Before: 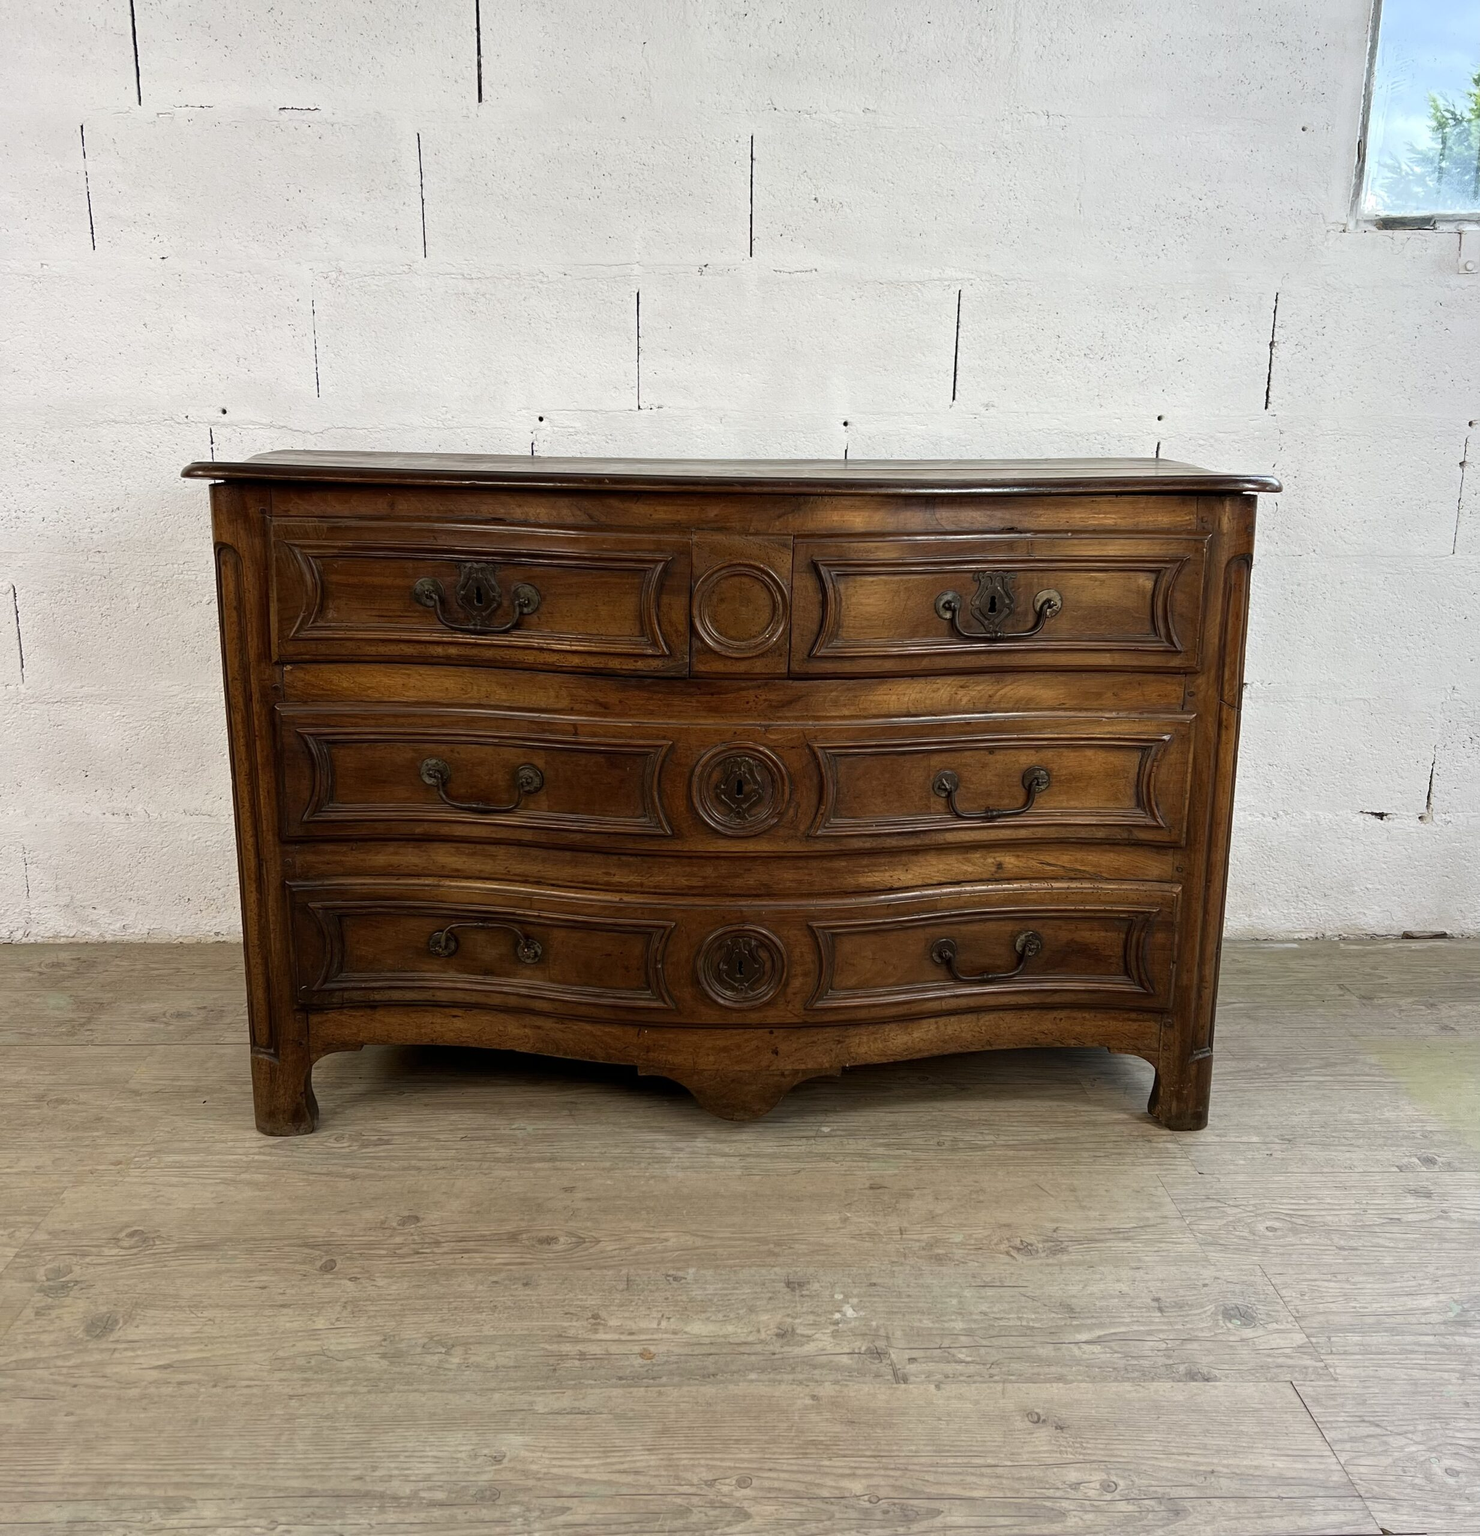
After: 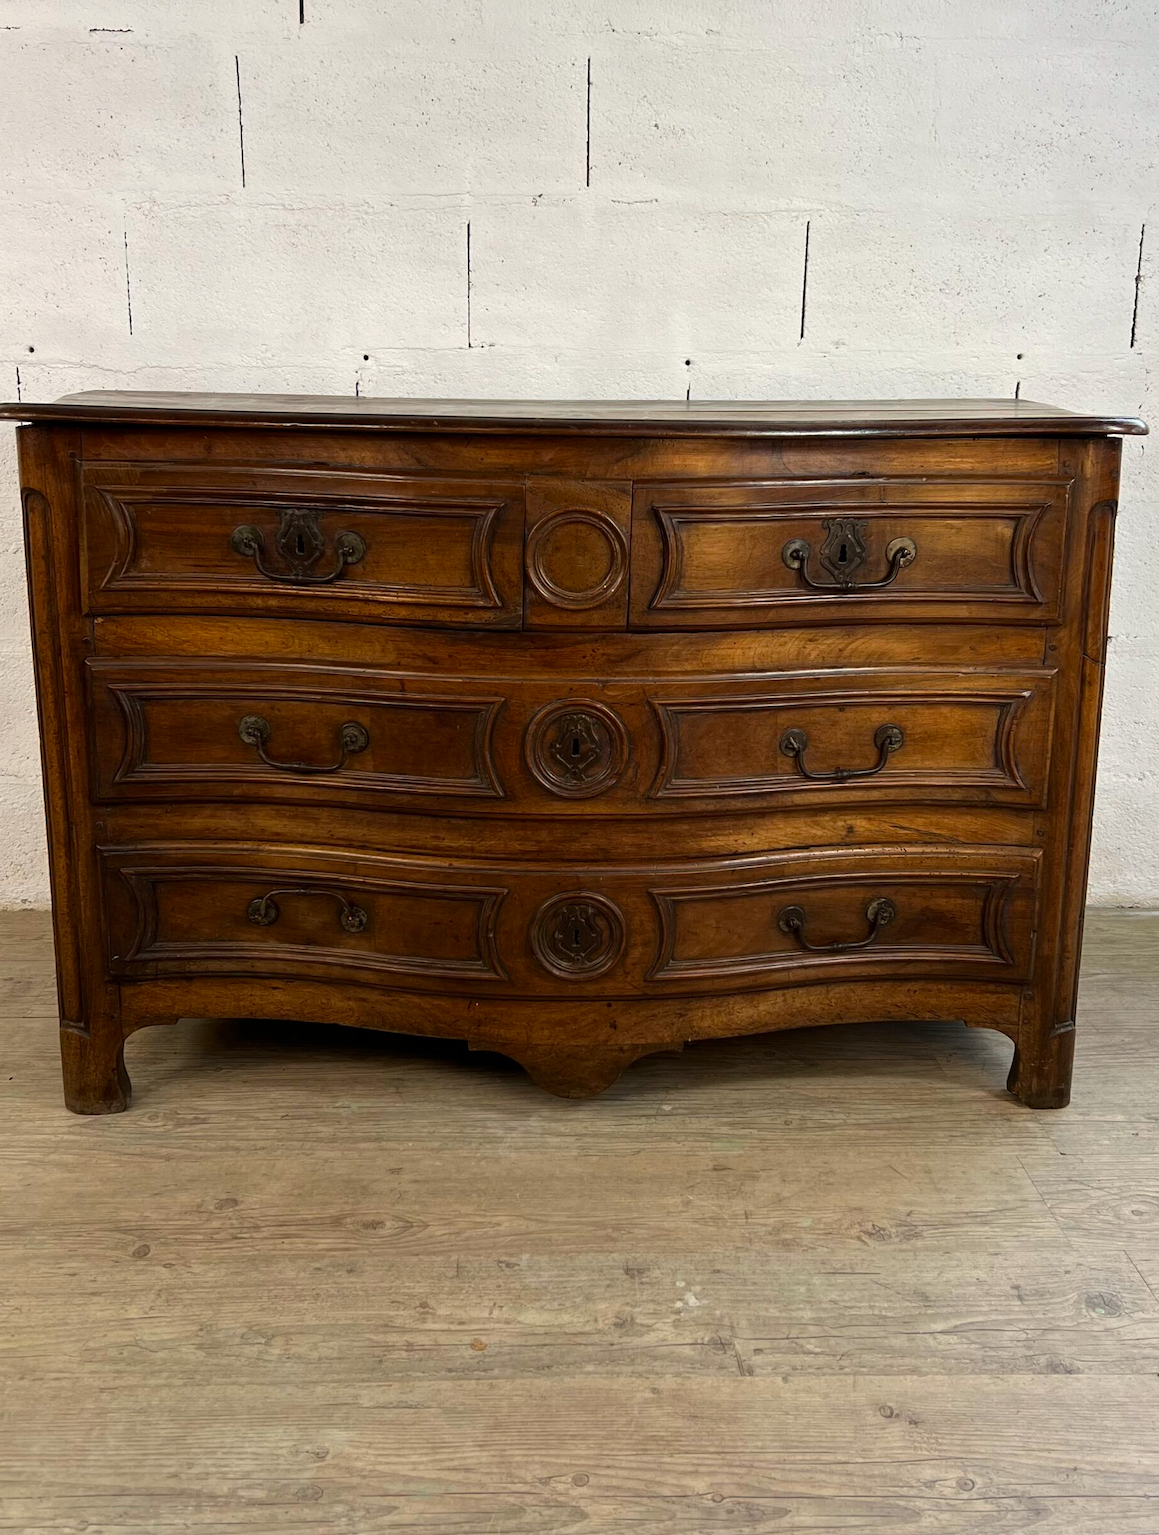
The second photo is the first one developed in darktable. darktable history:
tone curve: curves: ch0 [(0, 0) (0.161, 0.144) (0.501, 0.497) (1, 1)], color space Lab, linked channels, preserve colors none
crop and rotate: left 13.15%, top 5.251%, right 12.609%
color correction: highlights a* 0.816, highlights b* 2.78, saturation 1.1
